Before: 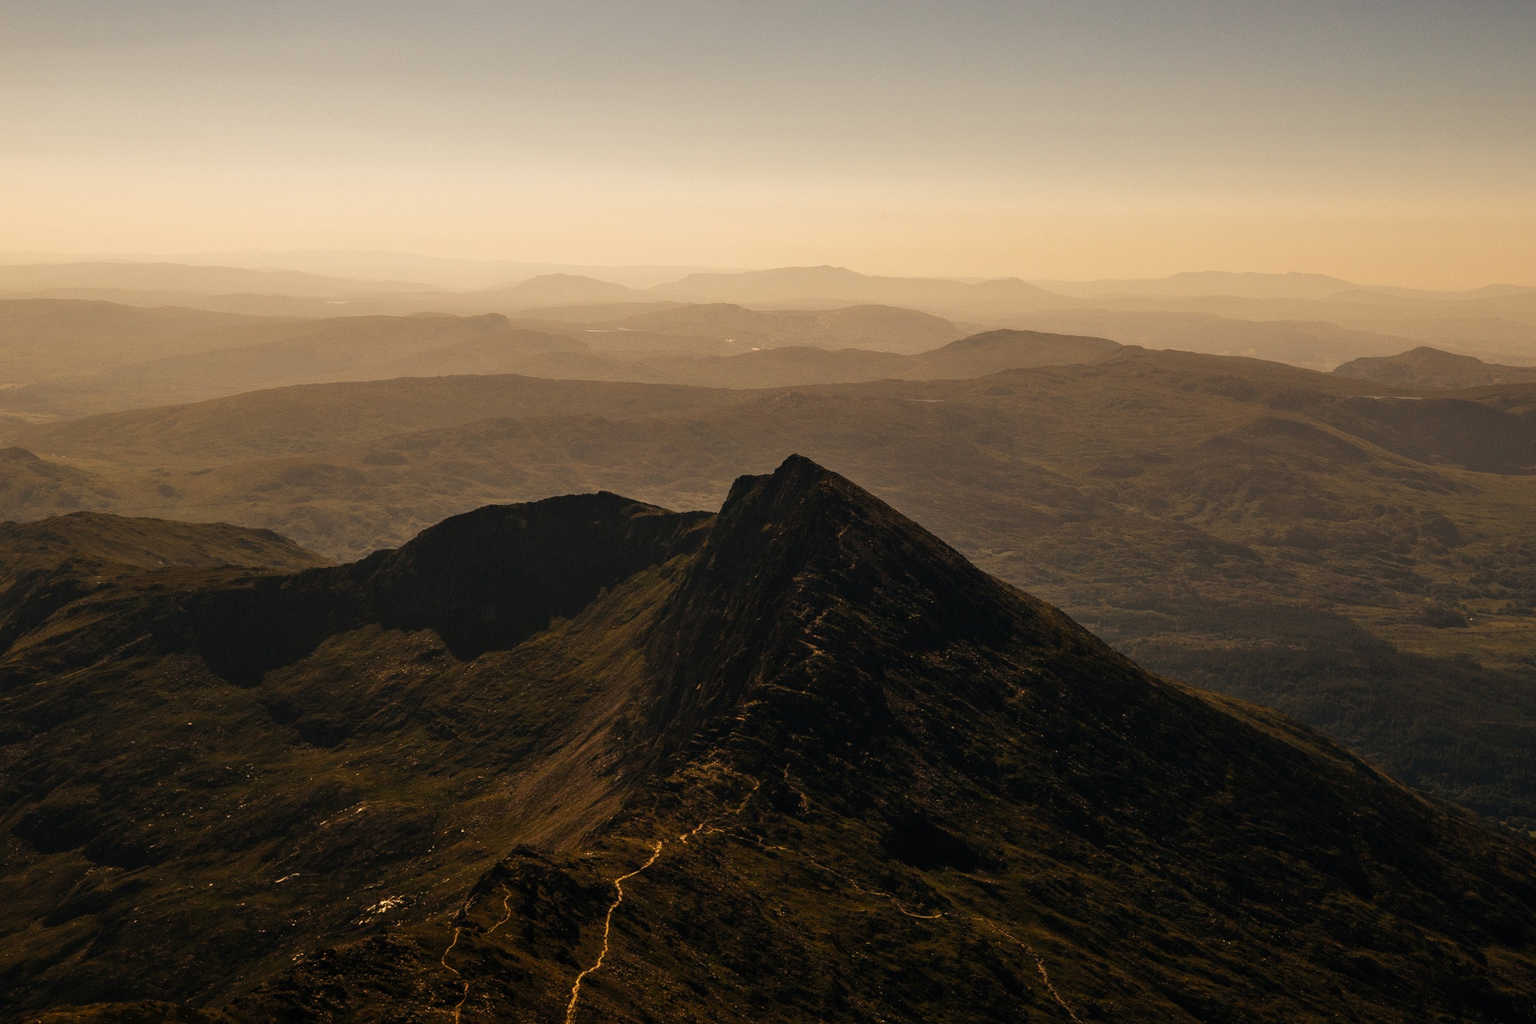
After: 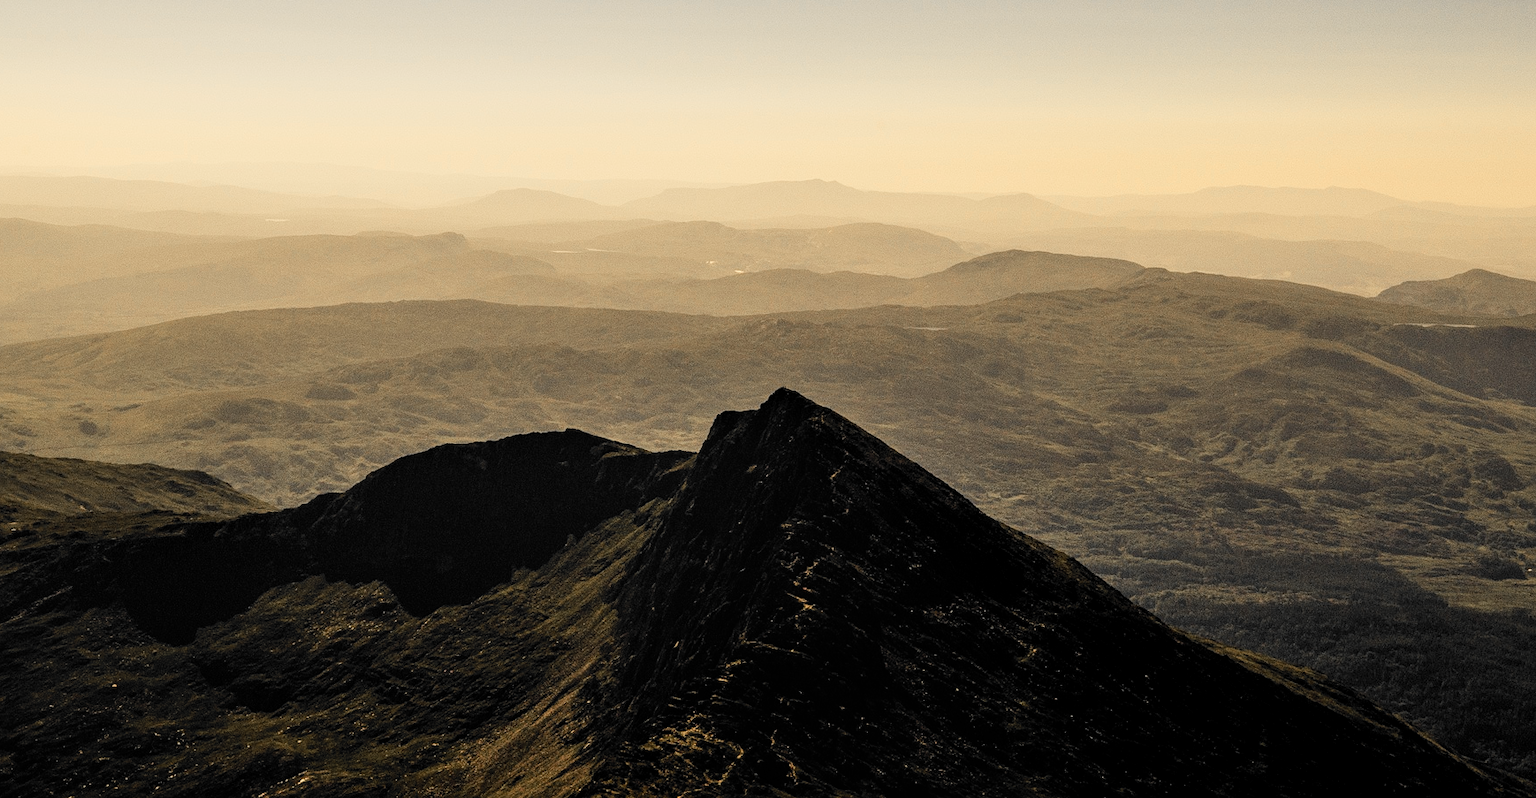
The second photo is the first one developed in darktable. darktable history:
filmic rgb: black relative exposure -7.48 EV, white relative exposure 4.86 EV, threshold 2.98 EV, hardness 3.39, color science v6 (2022), enable highlight reconstruction true
tone curve: curves: ch0 [(0, 0.012) (0.093, 0.11) (0.345, 0.425) (0.457, 0.562) (0.628, 0.738) (0.839, 0.909) (0.998, 0.978)]; ch1 [(0, 0) (0.437, 0.408) (0.472, 0.47) (0.502, 0.497) (0.527, 0.523) (0.568, 0.577) (0.62, 0.66) (0.669, 0.748) (0.859, 0.899) (1, 1)]; ch2 [(0, 0) (0.33, 0.301) (0.421, 0.443) (0.473, 0.498) (0.509, 0.502) (0.535, 0.545) (0.549, 0.576) (0.644, 0.703) (1, 1)], color space Lab, independent channels, preserve colors none
local contrast: detail 130%
contrast brightness saturation: saturation -0.048
color zones: curves: ch0 [(0, 0.447) (0.184, 0.543) (0.323, 0.476) (0.429, 0.445) (0.571, 0.443) (0.714, 0.451) (0.857, 0.452) (1, 0.447)]; ch1 [(0, 0.464) (0.176, 0.46) (0.287, 0.177) (0.429, 0.002) (0.571, 0) (0.714, 0) (0.857, 0) (1, 0.464)]
crop: left 5.662%, top 10.117%, right 3.797%, bottom 19.209%
sharpen: amount 0.212
